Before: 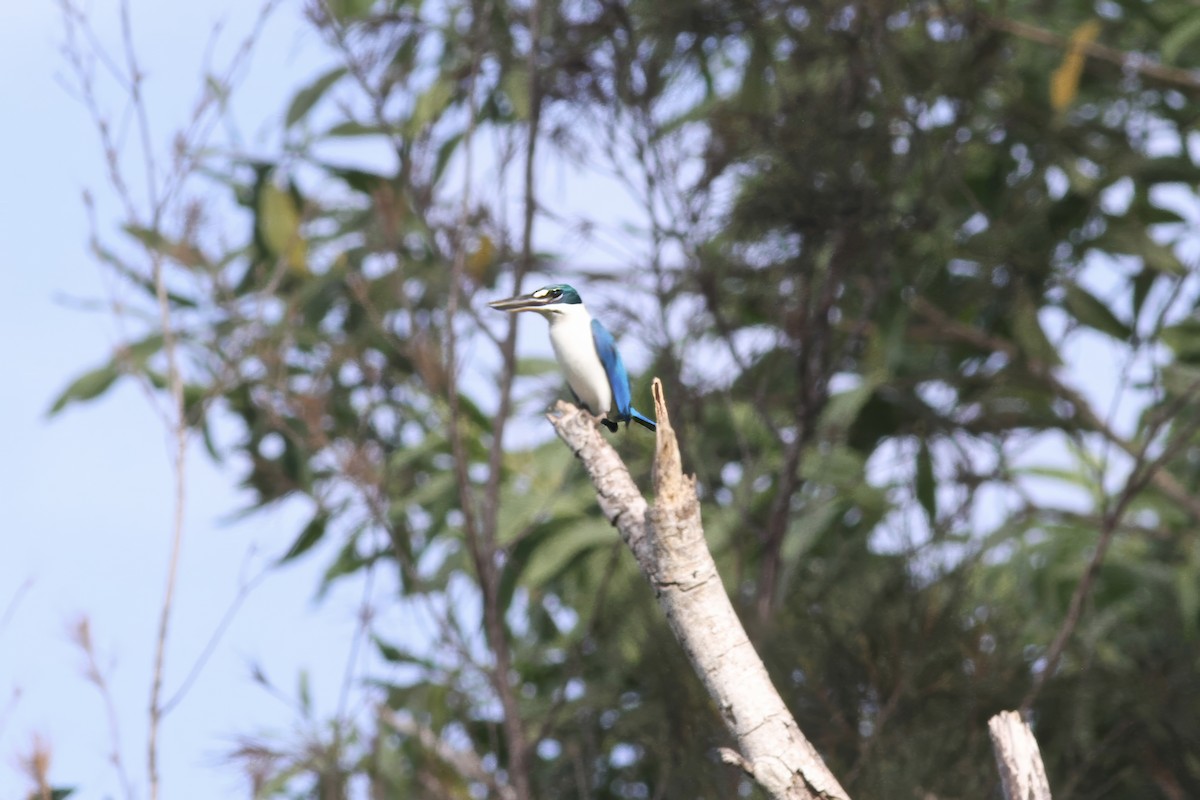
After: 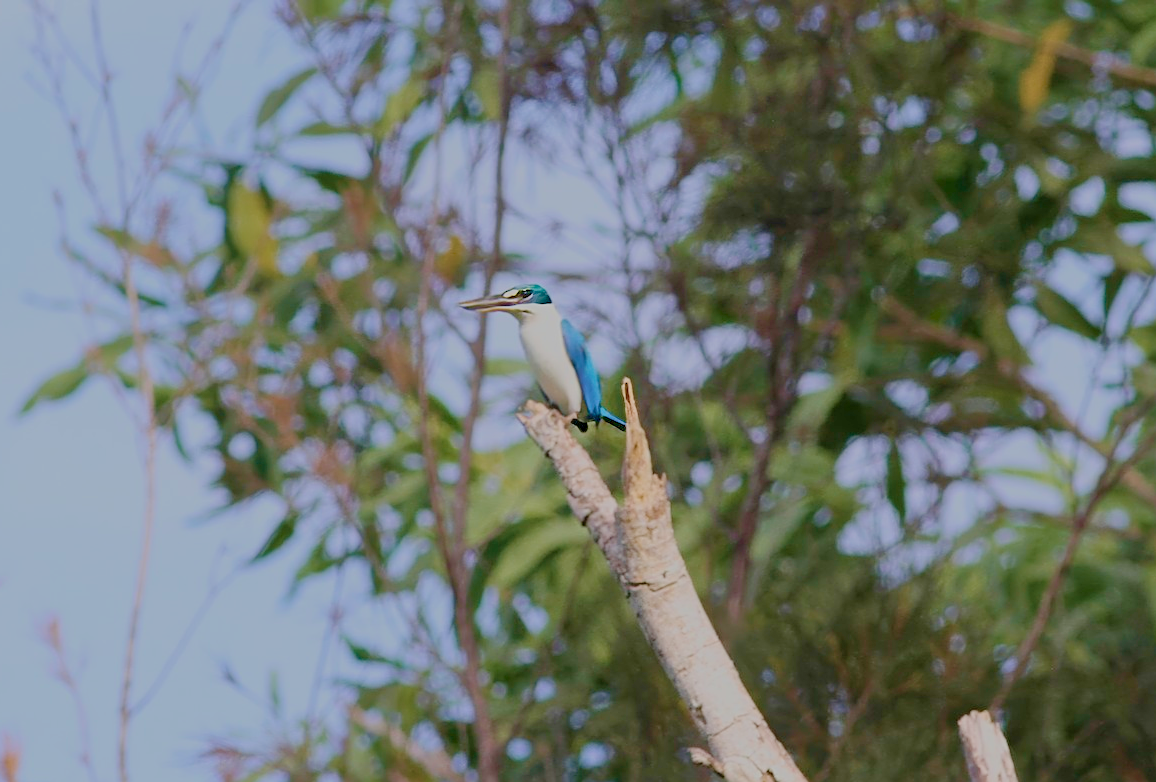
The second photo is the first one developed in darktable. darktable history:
sharpen: on, module defaults
velvia: strength 56%
filmic rgb: black relative exposure -7 EV, white relative exposure 6 EV, threshold 3 EV, target black luminance 0%, hardness 2.73, latitude 61.22%, contrast 0.691, highlights saturation mix 10%, shadows ↔ highlights balance -0.073%, preserve chrominance no, color science v4 (2020), iterations of high-quality reconstruction 10, contrast in shadows soft, contrast in highlights soft, enable highlight reconstruction true
contrast brightness saturation: contrast 0.04, saturation 0.07
crop and rotate: left 2.536%, right 1.107%, bottom 2.246%
